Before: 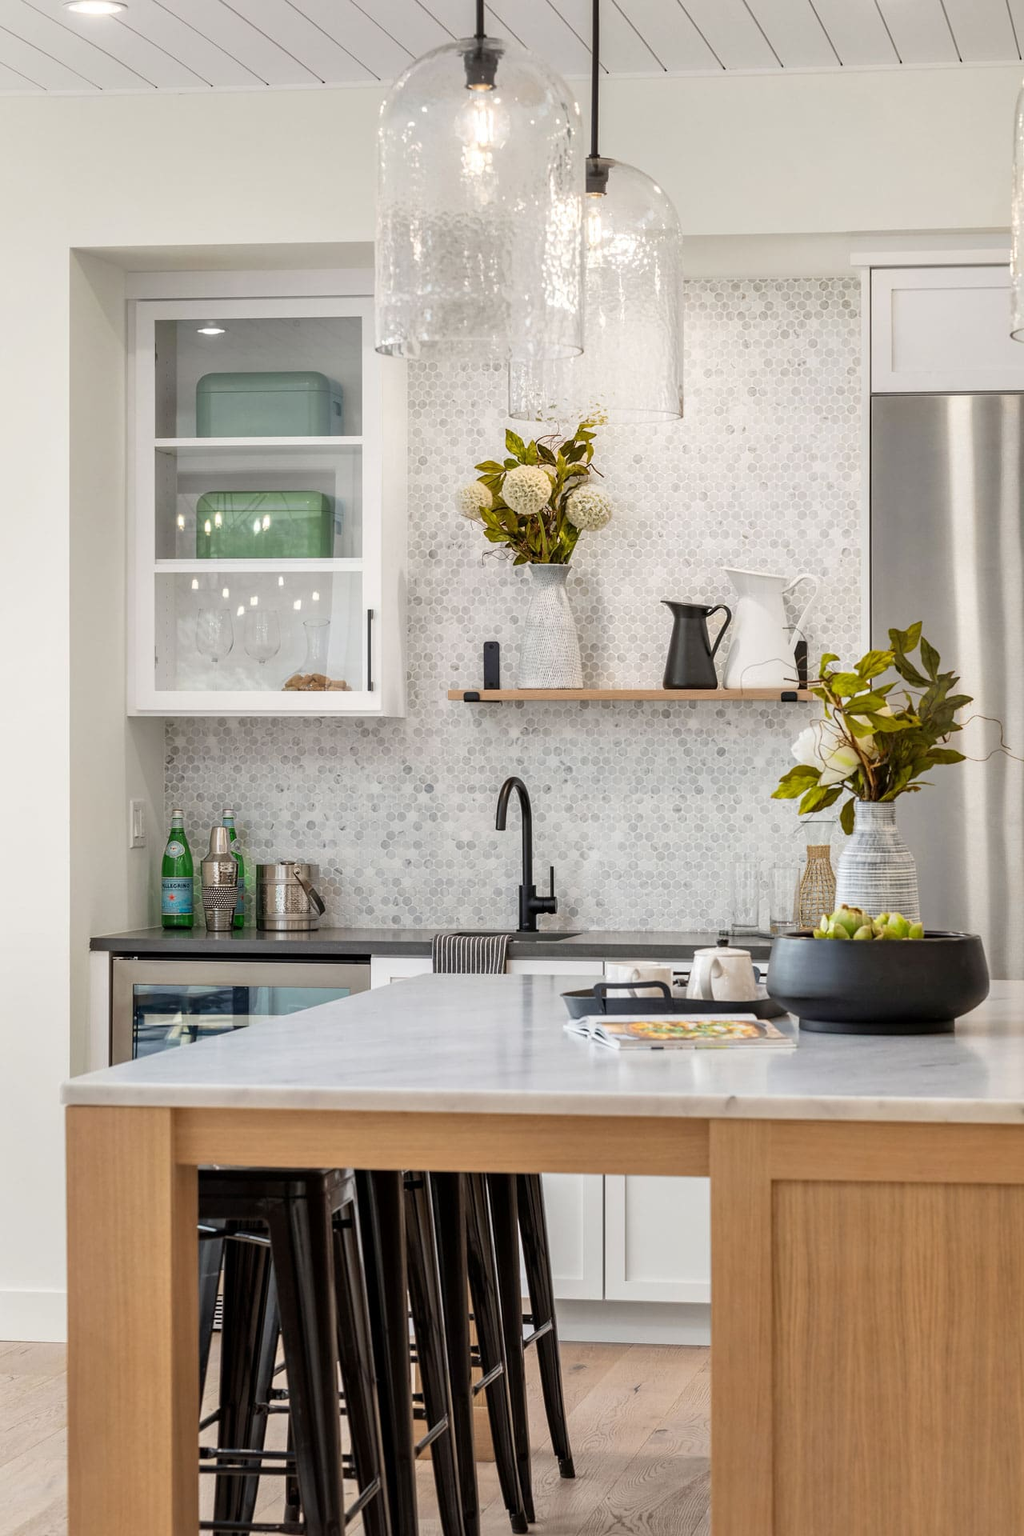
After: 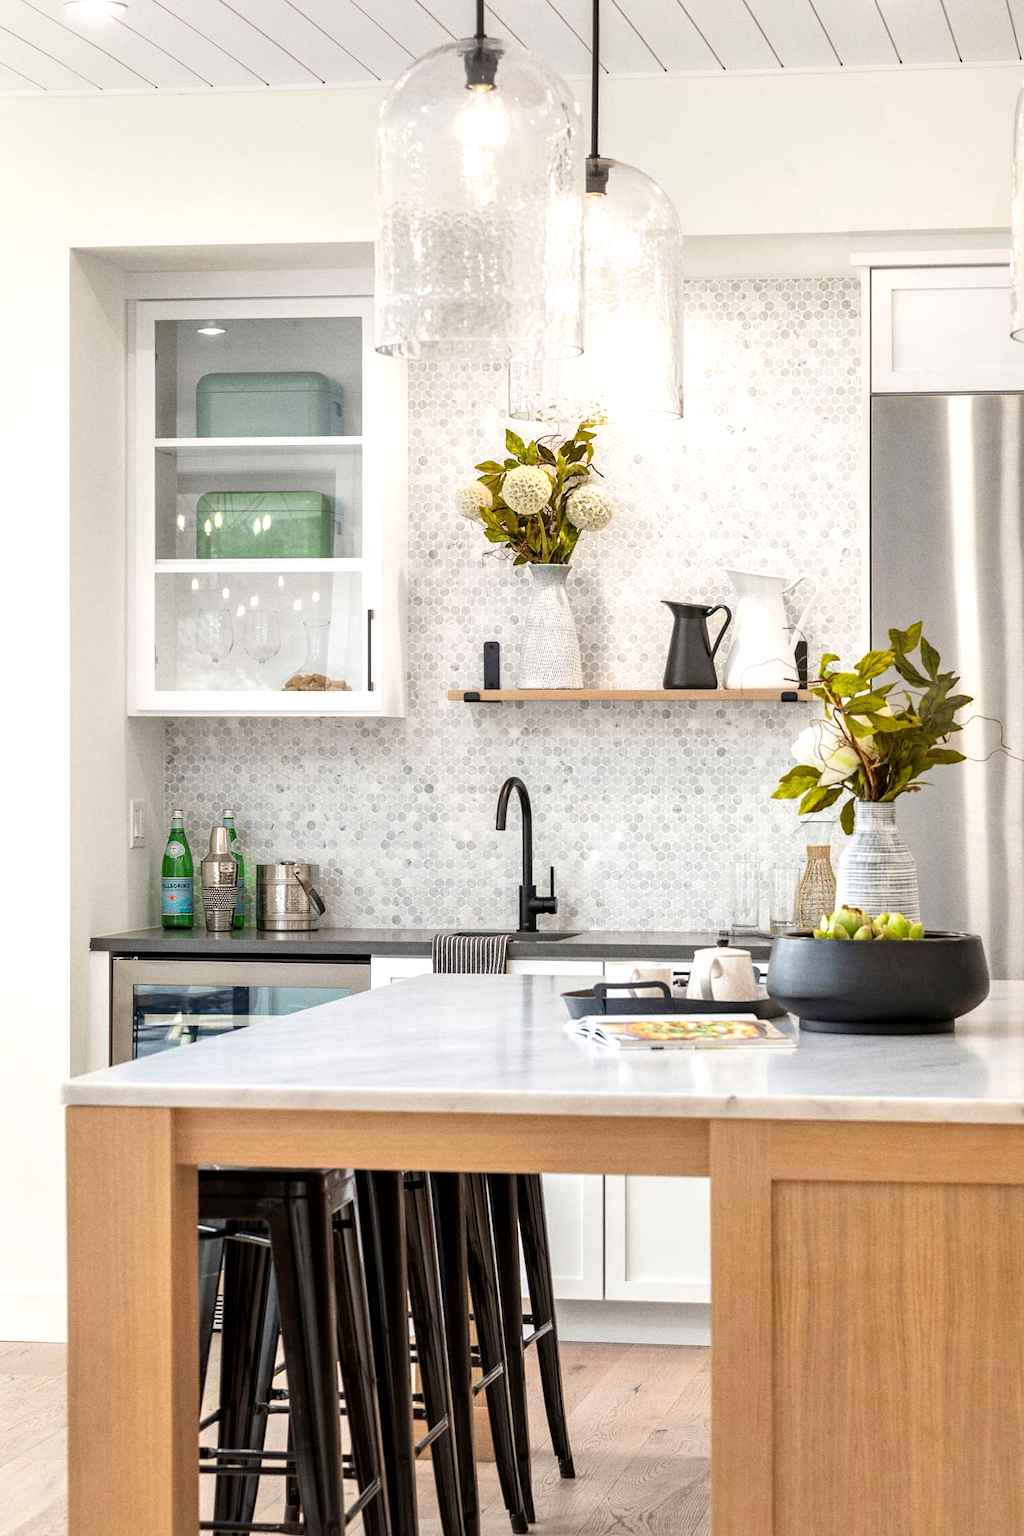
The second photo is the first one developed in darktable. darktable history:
grain: coarseness 0.09 ISO
exposure: black level correction 0.001, exposure 0.5 EV, compensate exposure bias true, compensate highlight preservation false
